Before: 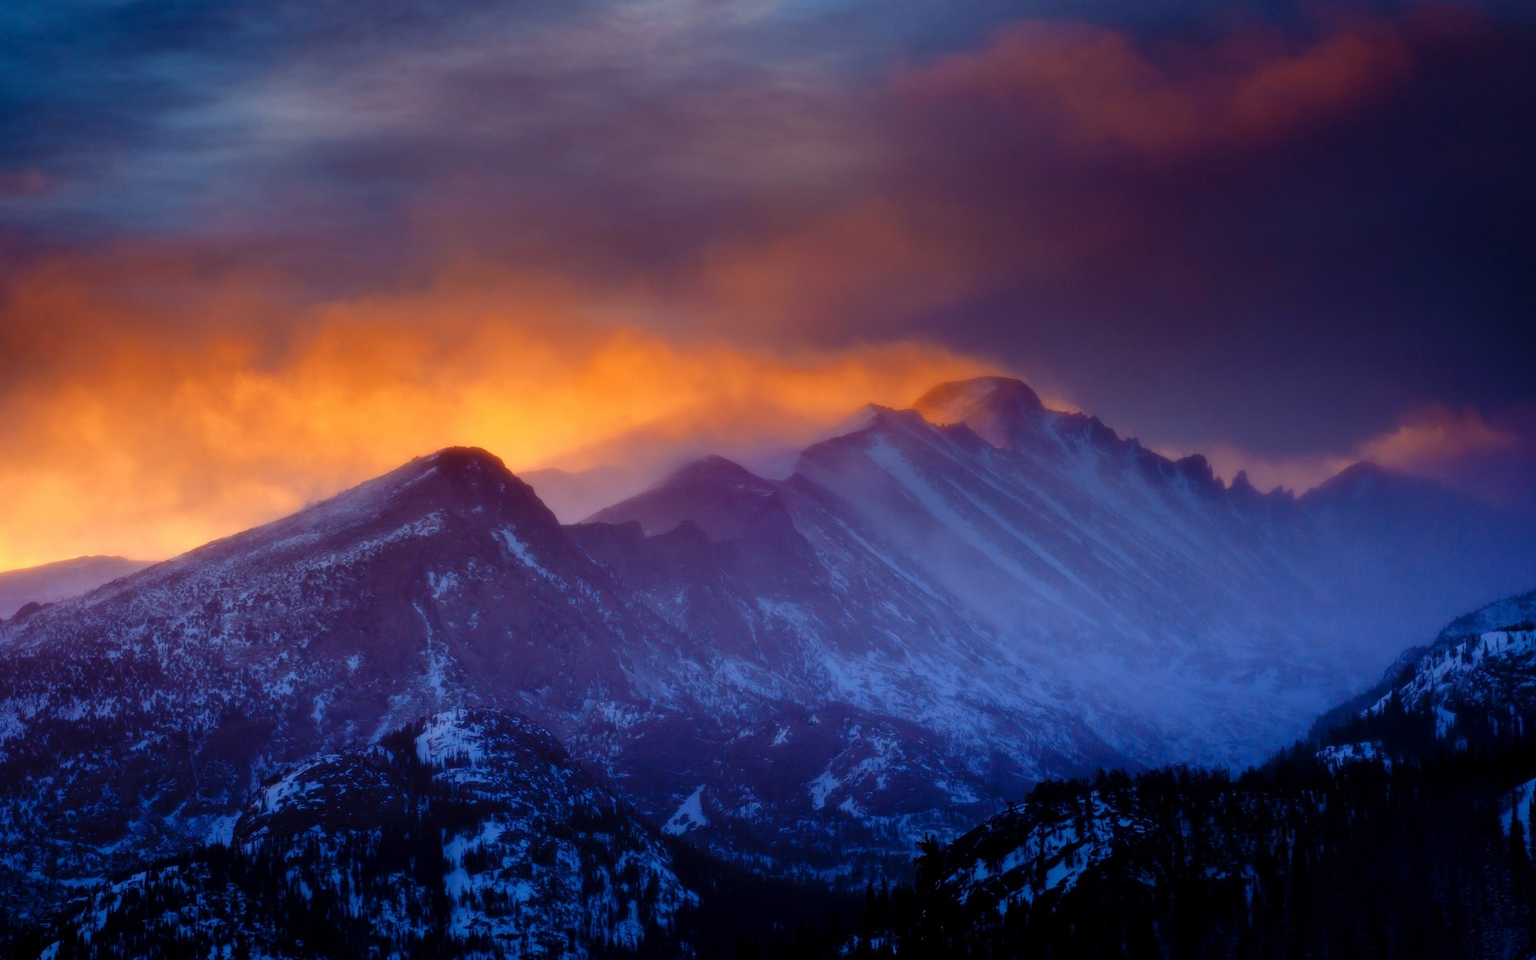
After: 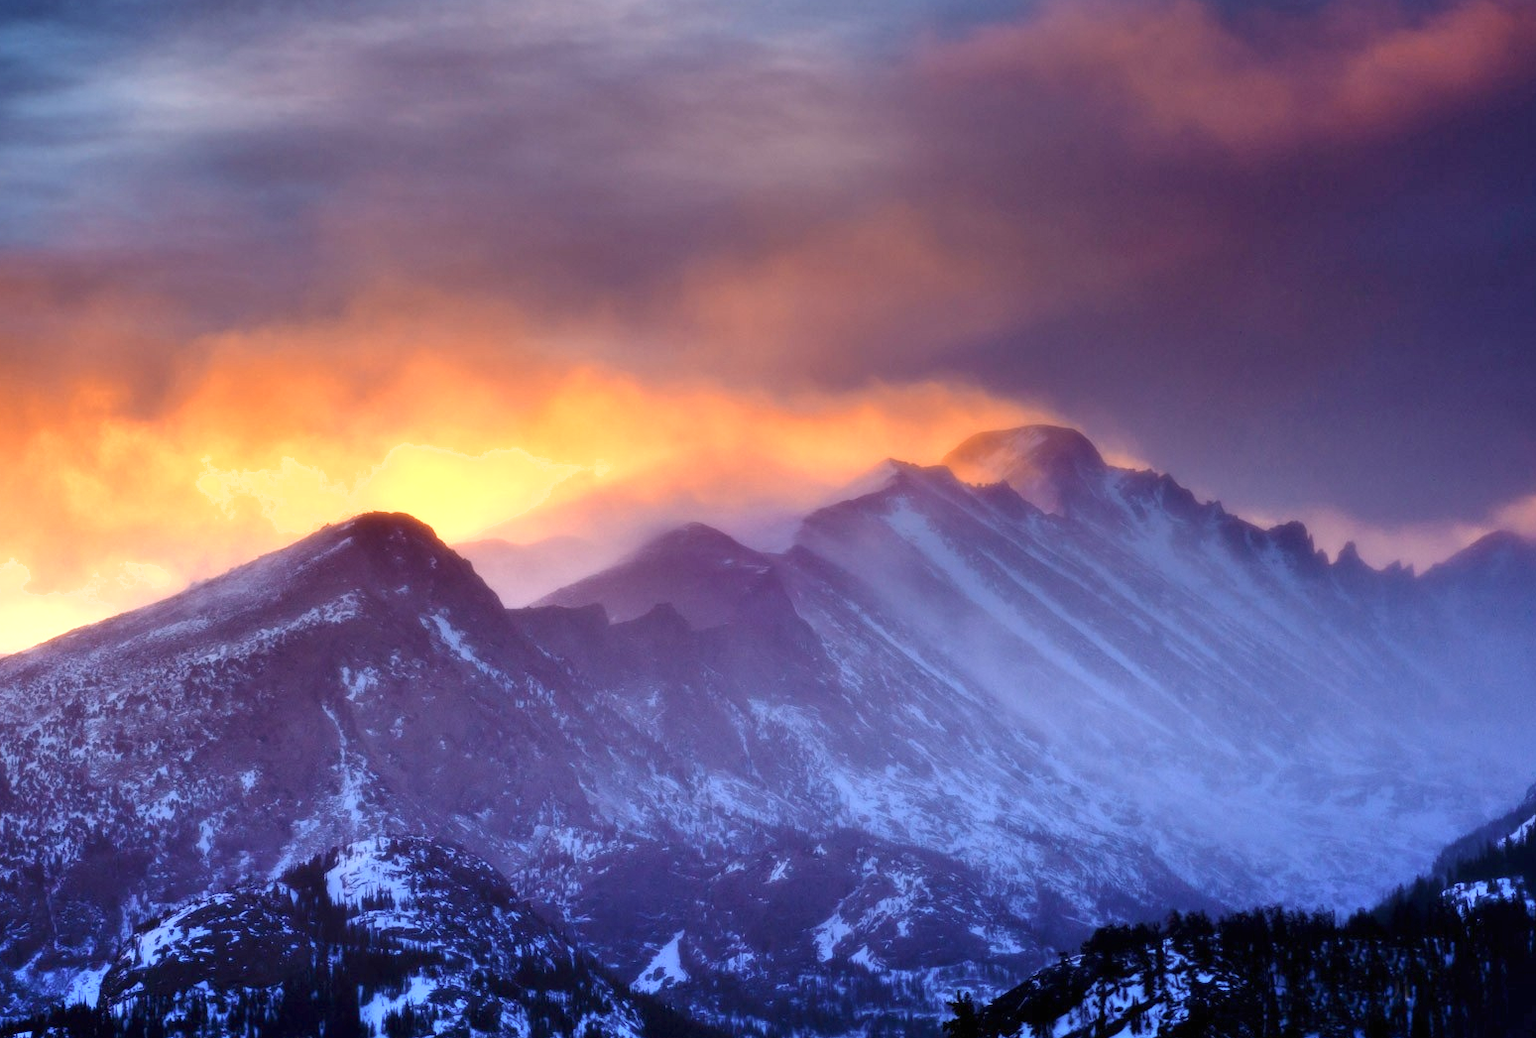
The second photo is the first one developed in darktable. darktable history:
contrast brightness saturation: contrast 0.063, brightness -0.012, saturation -0.241
exposure: black level correction 0, exposure 1.1 EV, compensate exposure bias true, compensate highlight preservation false
shadows and highlights: low approximation 0.01, soften with gaussian
crop: left 9.999%, top 3.521%, right 9.294%, bottom 9.149%
